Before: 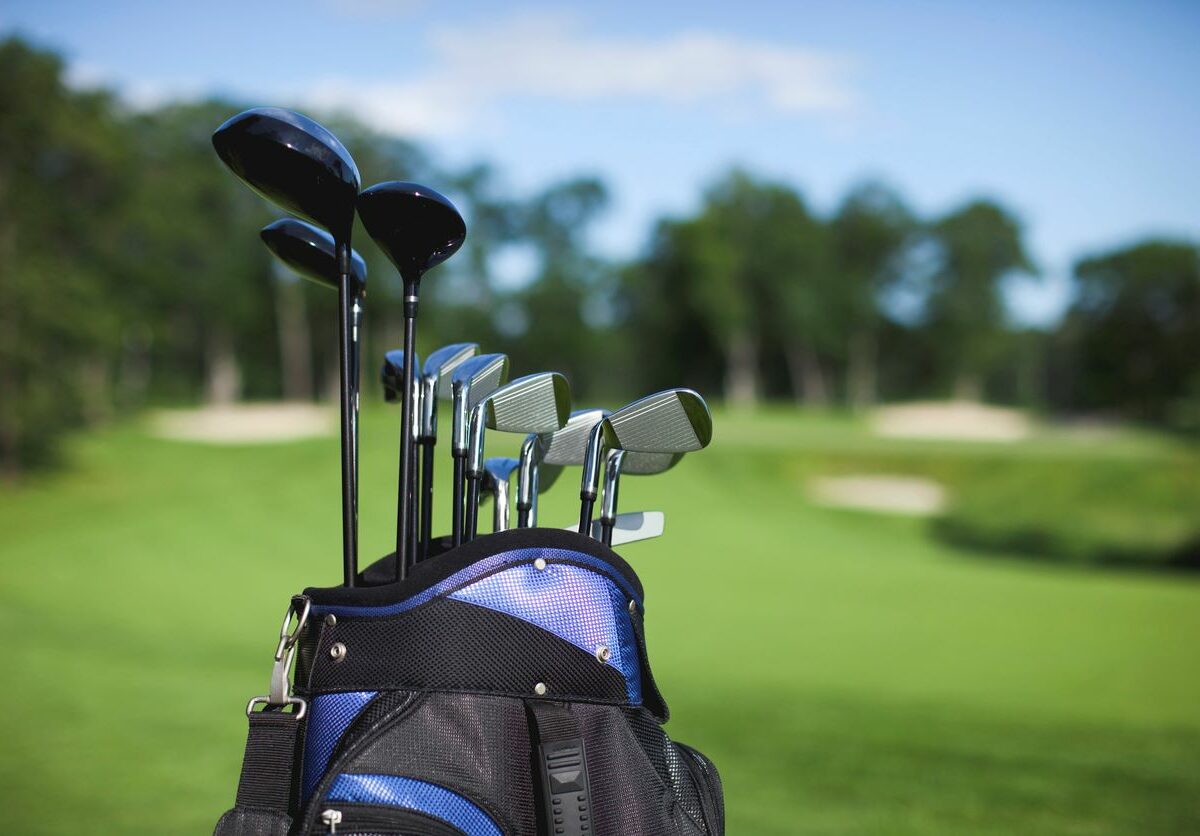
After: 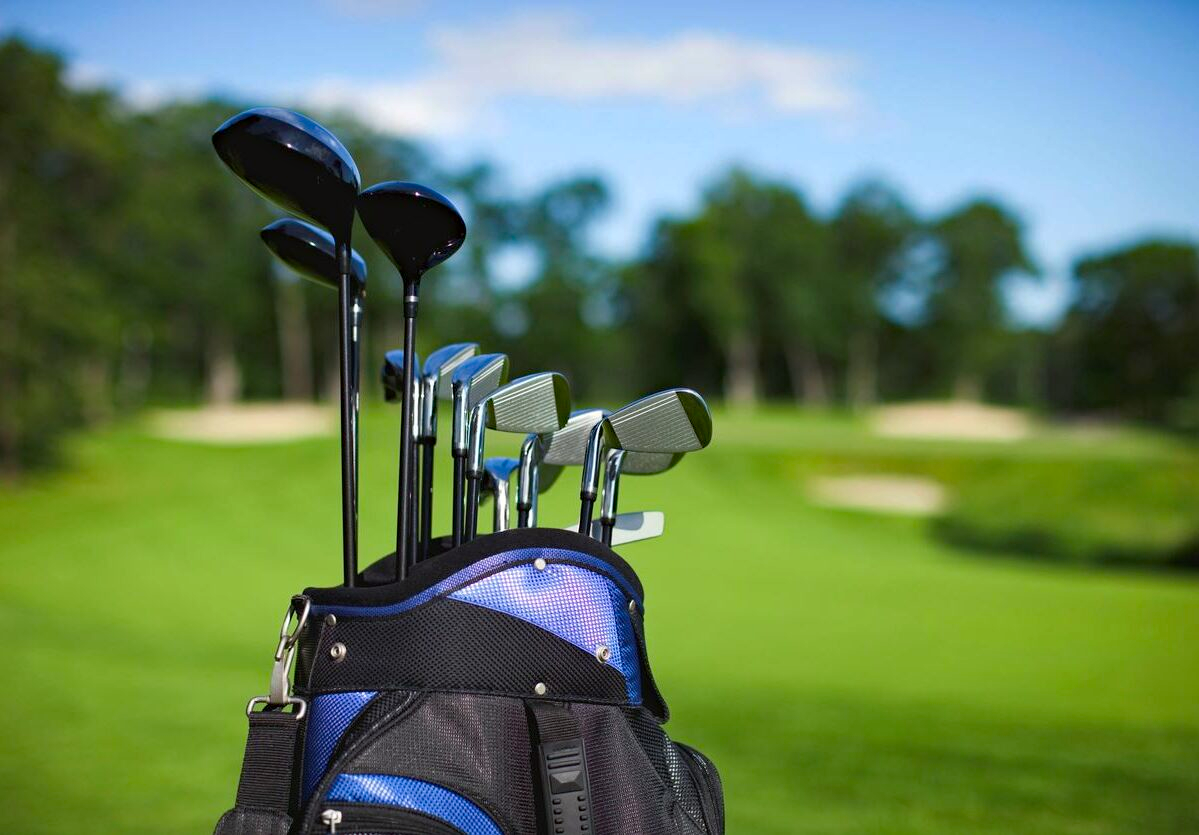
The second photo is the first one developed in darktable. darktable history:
contrast brightness saturation: saturation 0.13
haze removal: strength 0.29, distance 0.25, compatibility mode true, adaptive false
